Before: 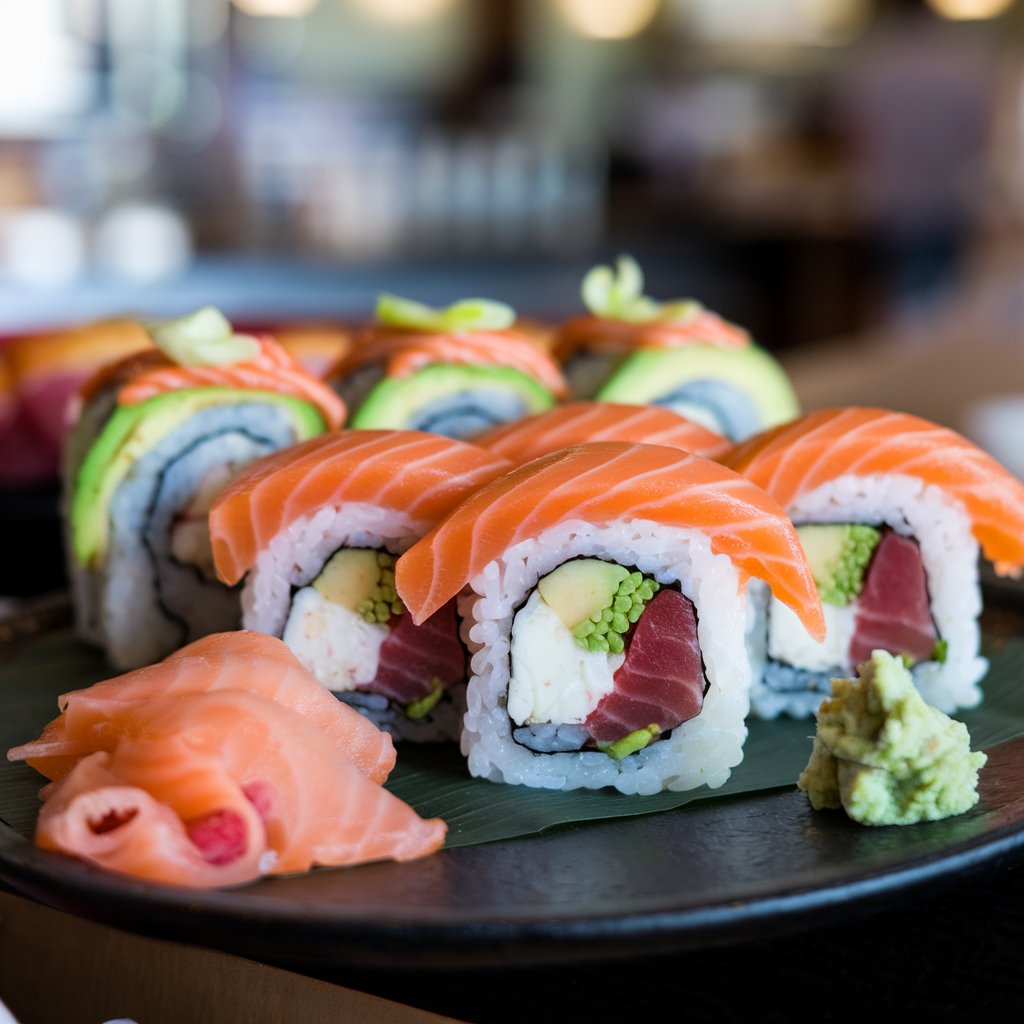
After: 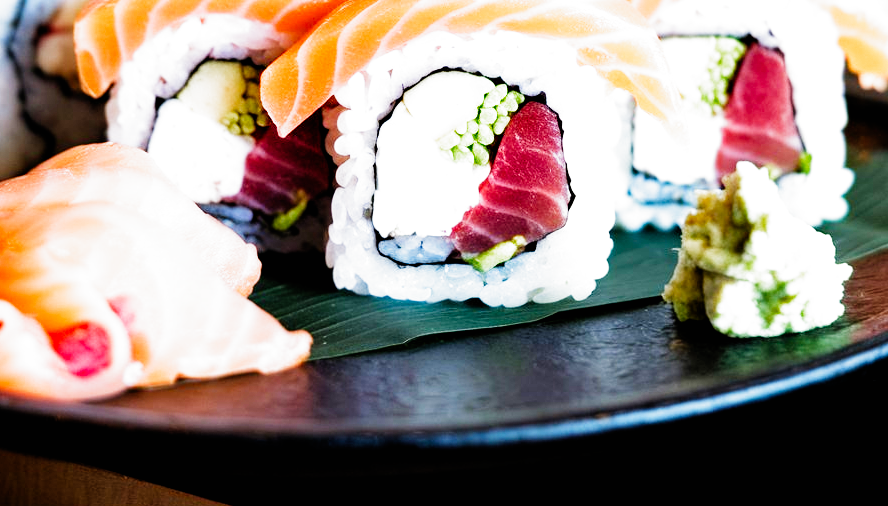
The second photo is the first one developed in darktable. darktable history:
filmic rgb: black relative exposure -5.33 EV, white relative exposure 2.86 EV, threshold 2.96 EV, dynamic range scaling -38%, hardness 3.99, contrast 1.607, highlights saturation mix -1.41%, add noise in highlights 0, preserve chrominance no, color science v3 (2019), use custom middle-gray values true, contrast in highlights soft, enable highlight reconstruction true
exposure: exposure 1.243 EV, compensate highlight preservation false
crop and rotate: left 13.253%, top 47.662%, bottom 2.856%
